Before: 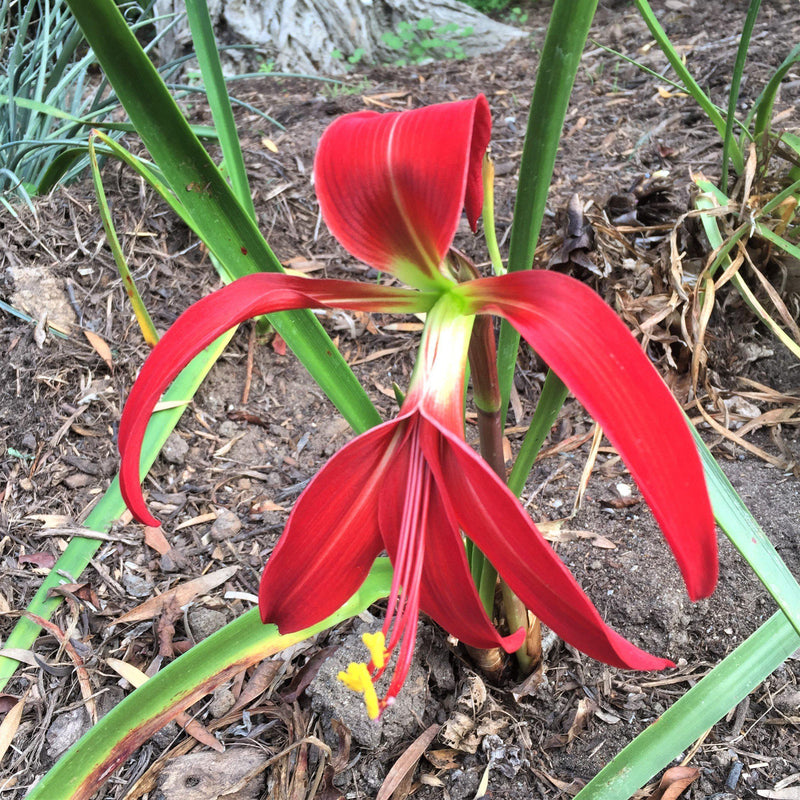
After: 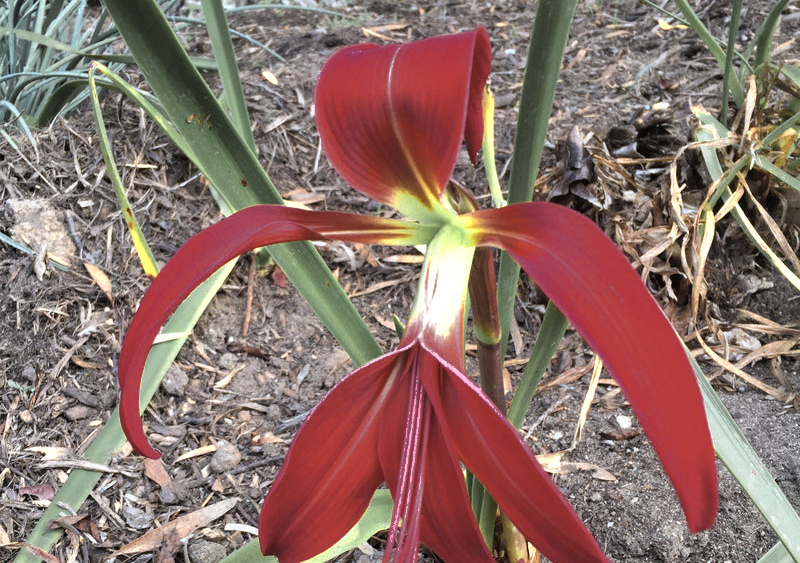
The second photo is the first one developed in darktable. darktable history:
color zones: curves: ch0 [(0.004, 0.306) (0.107, 0.448) (0.252, 0.656) (0.41, 0.398) (0.595, 0.515) (0.768, 0.628)]; ch1 [(0.07, 0.323) (0.151, 0.452) (0.252, 0.608) (0.346, 0.221) (0.463, 0.189) (0.61, 0.368) (0.735, 0.395) (0.921, 0.412)]; ch2 [(0, 0.476) (0.132, 0.512) (0.243, 0.512) (0.397, 0.48) (0.522, 0.376) (0.634, 0.536) (0.761, 0.46)]
crop and rotate: top 8.606%, bottom 20.979%
